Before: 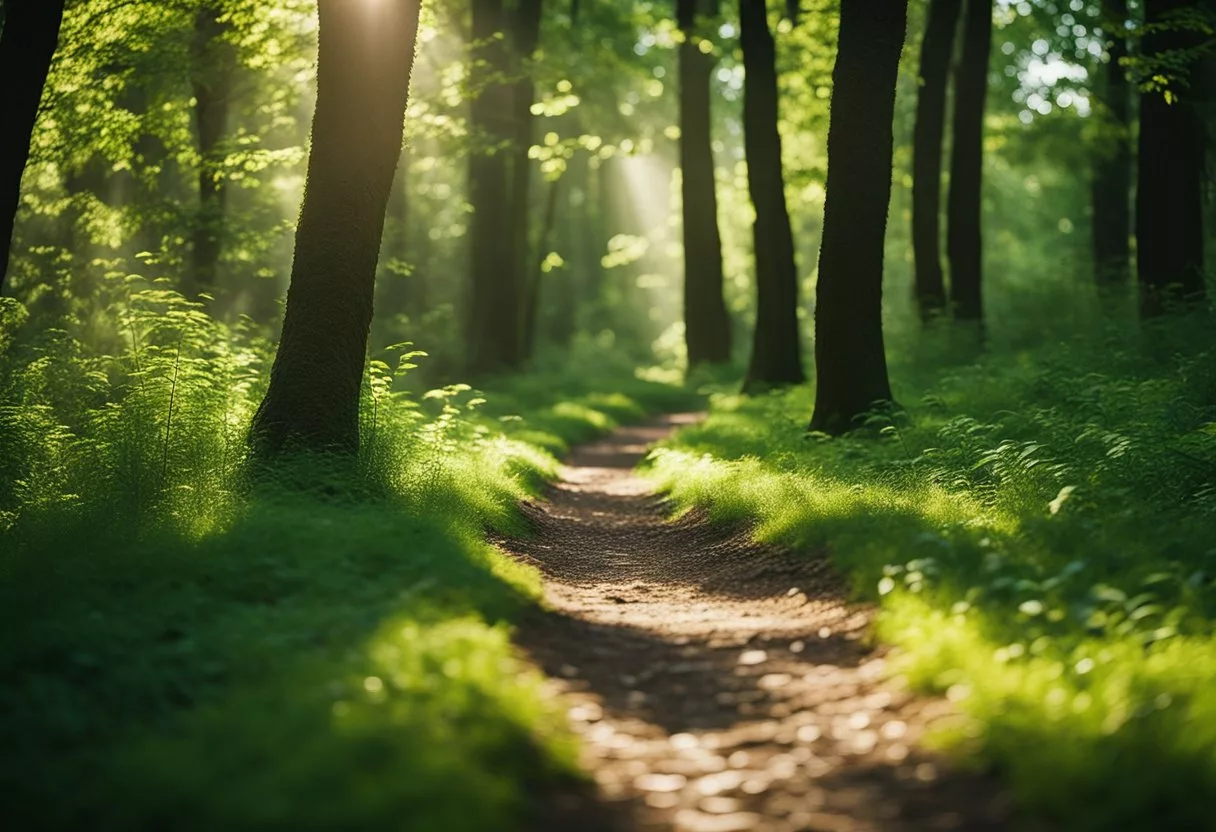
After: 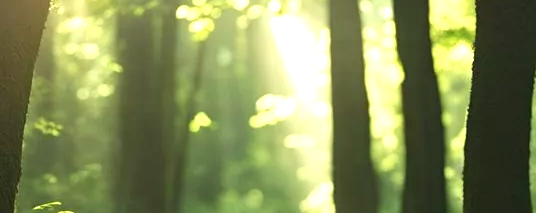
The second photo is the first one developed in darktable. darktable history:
crop: left 29%, top 16.837%, right 26.864%, bottom 57.498%
vignetting: fall-off start 98.97%, fall-off radius 99.88%, width/height ratio 1.424, unbound false
exposure: exposure 1.089 EV, compensate highlight preservation false
shadows and highlights: shadows -40.87, highlights 64.68, soften with gaussian
